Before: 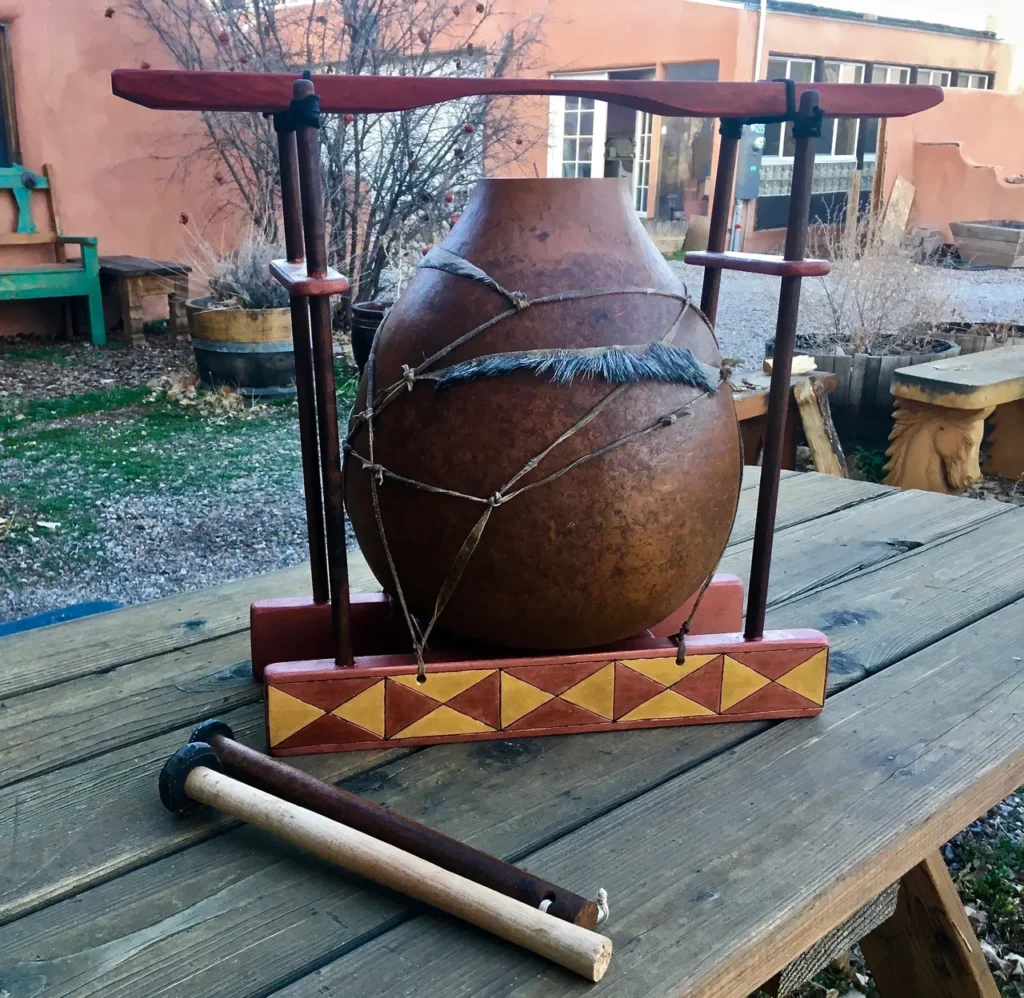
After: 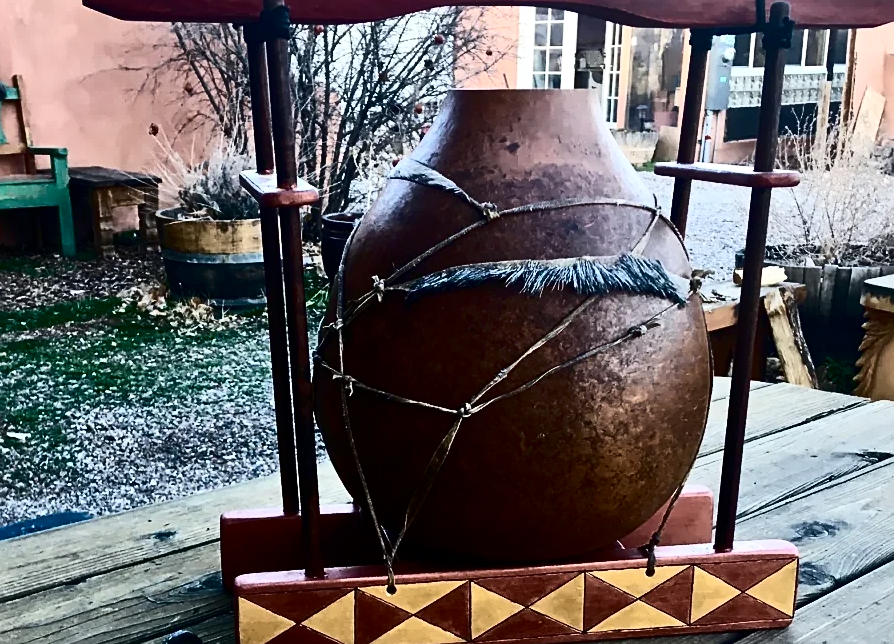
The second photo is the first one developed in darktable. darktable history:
sharpen: on, module defaults
contrast brightness saturation: contrast 0.5, saturation -0.1
crop: left 3.015%, top 8.969%, right 9.647%, bottom 26.457%
